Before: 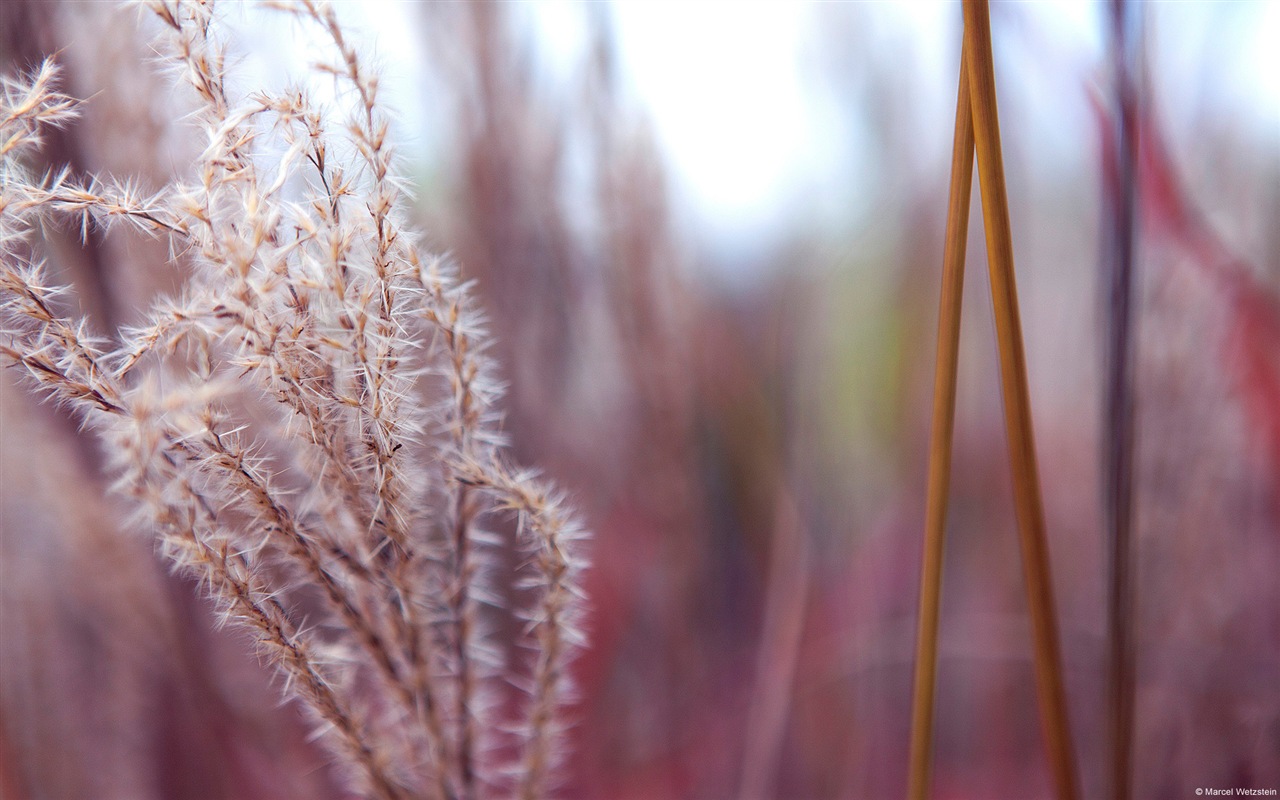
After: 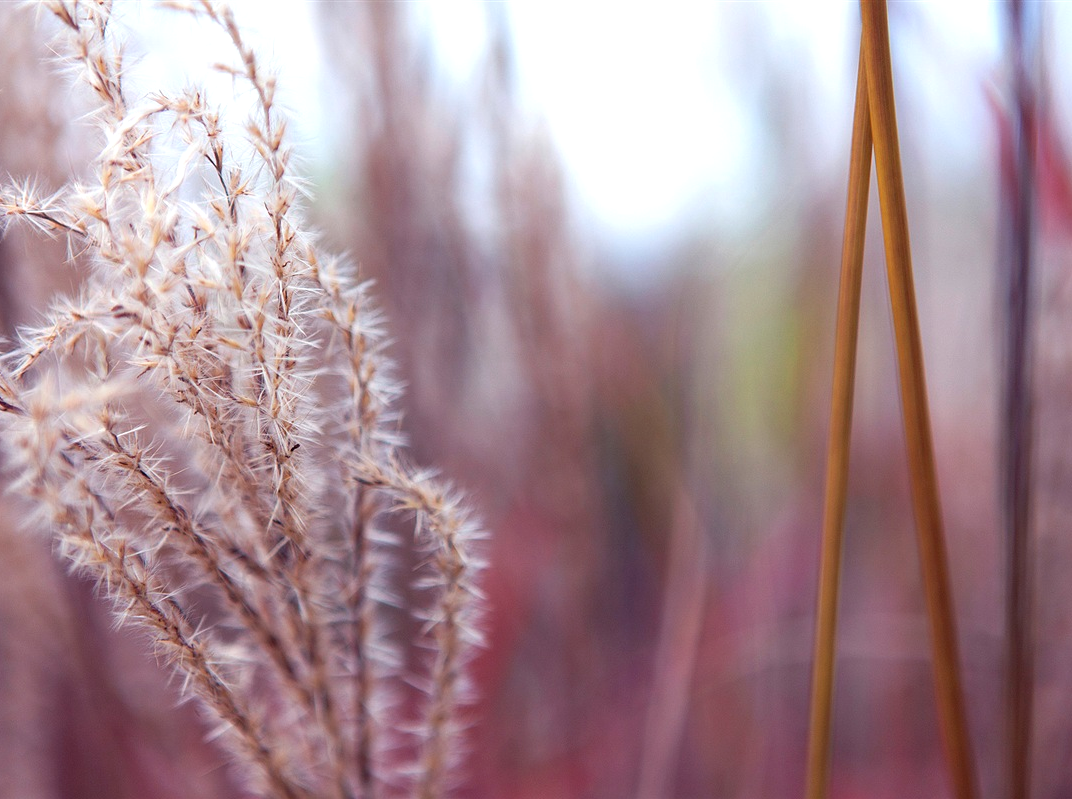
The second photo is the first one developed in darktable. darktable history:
exposure: exposure 0.201 EV, compensate highlight preservation false
crop: left 7.99%, right 7.433%
